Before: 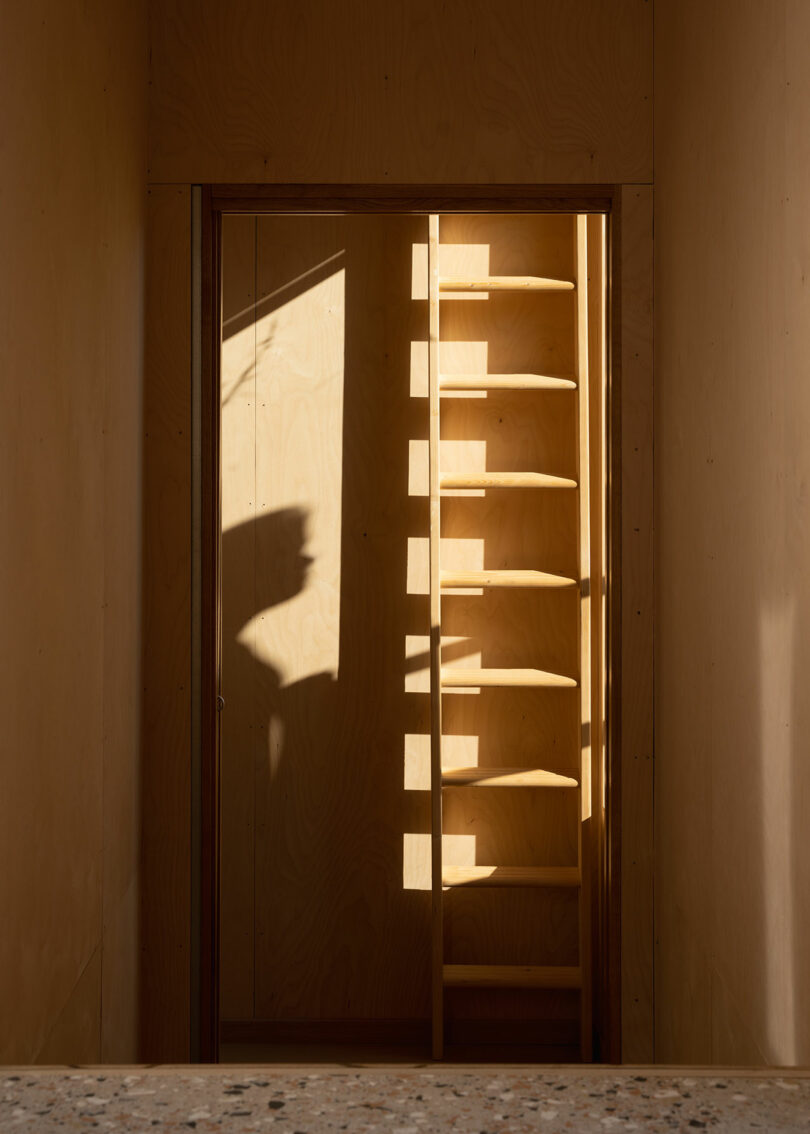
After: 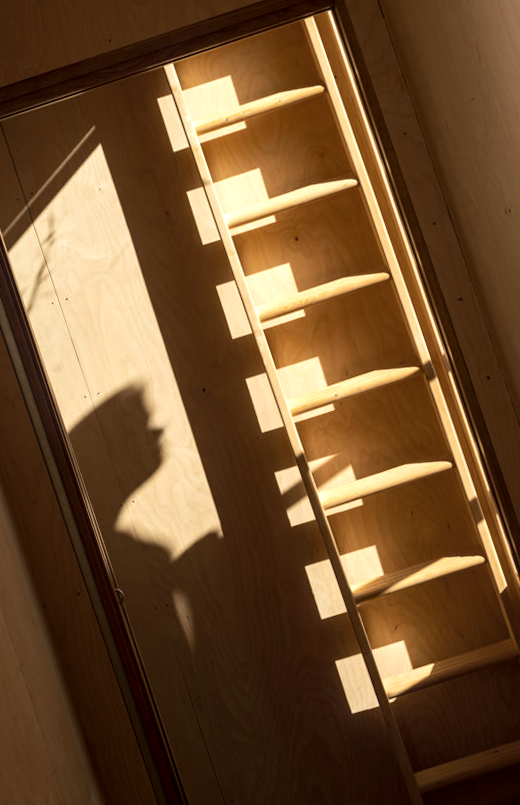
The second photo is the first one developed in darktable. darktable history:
tone equalizer: -8 EV -0.413 EV, -7 EV -0.383 EV, -6 EV -0.298 EV, -5 EV -0.252 EV, -3 EV 0.249 EV, -2 EV 0.307 EV, -1 EV 0.364 EV, +0 EV 0.419 EV, edges refinement/feathering 500, mask exposure compensation -1.57 EV, preserve details no
local contrast: detail 130%
contrast brightness saturation: saturation -0.066
crop and rotate: angle 18.41°, left 6.883%, right 3.681%, bottom 1.144%
